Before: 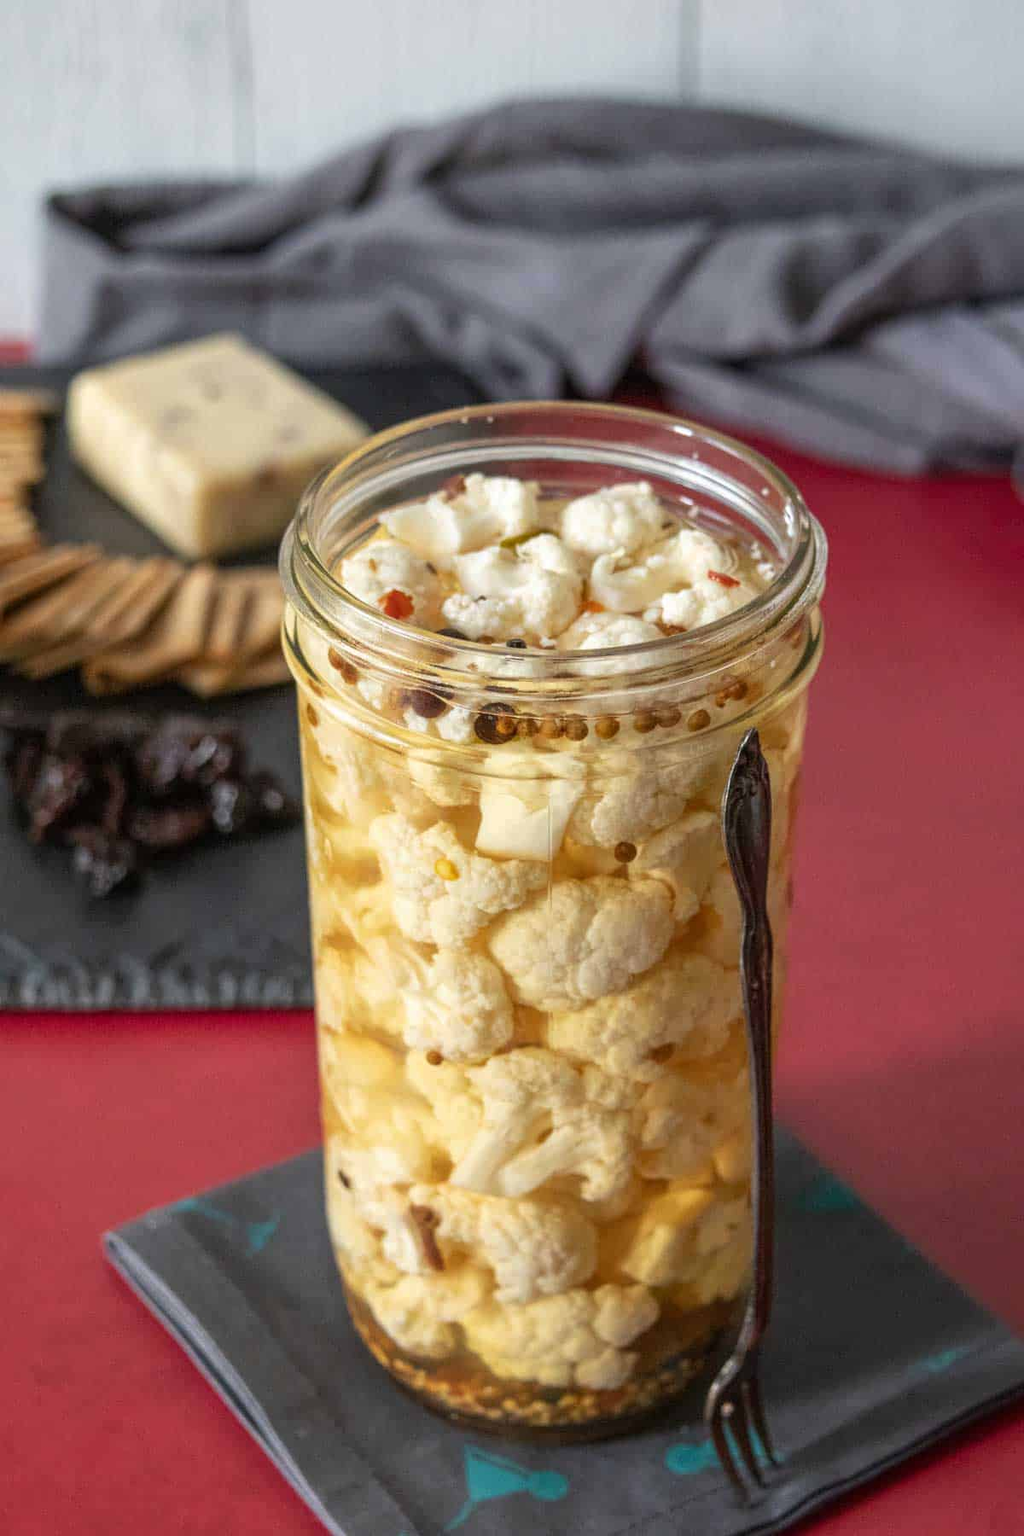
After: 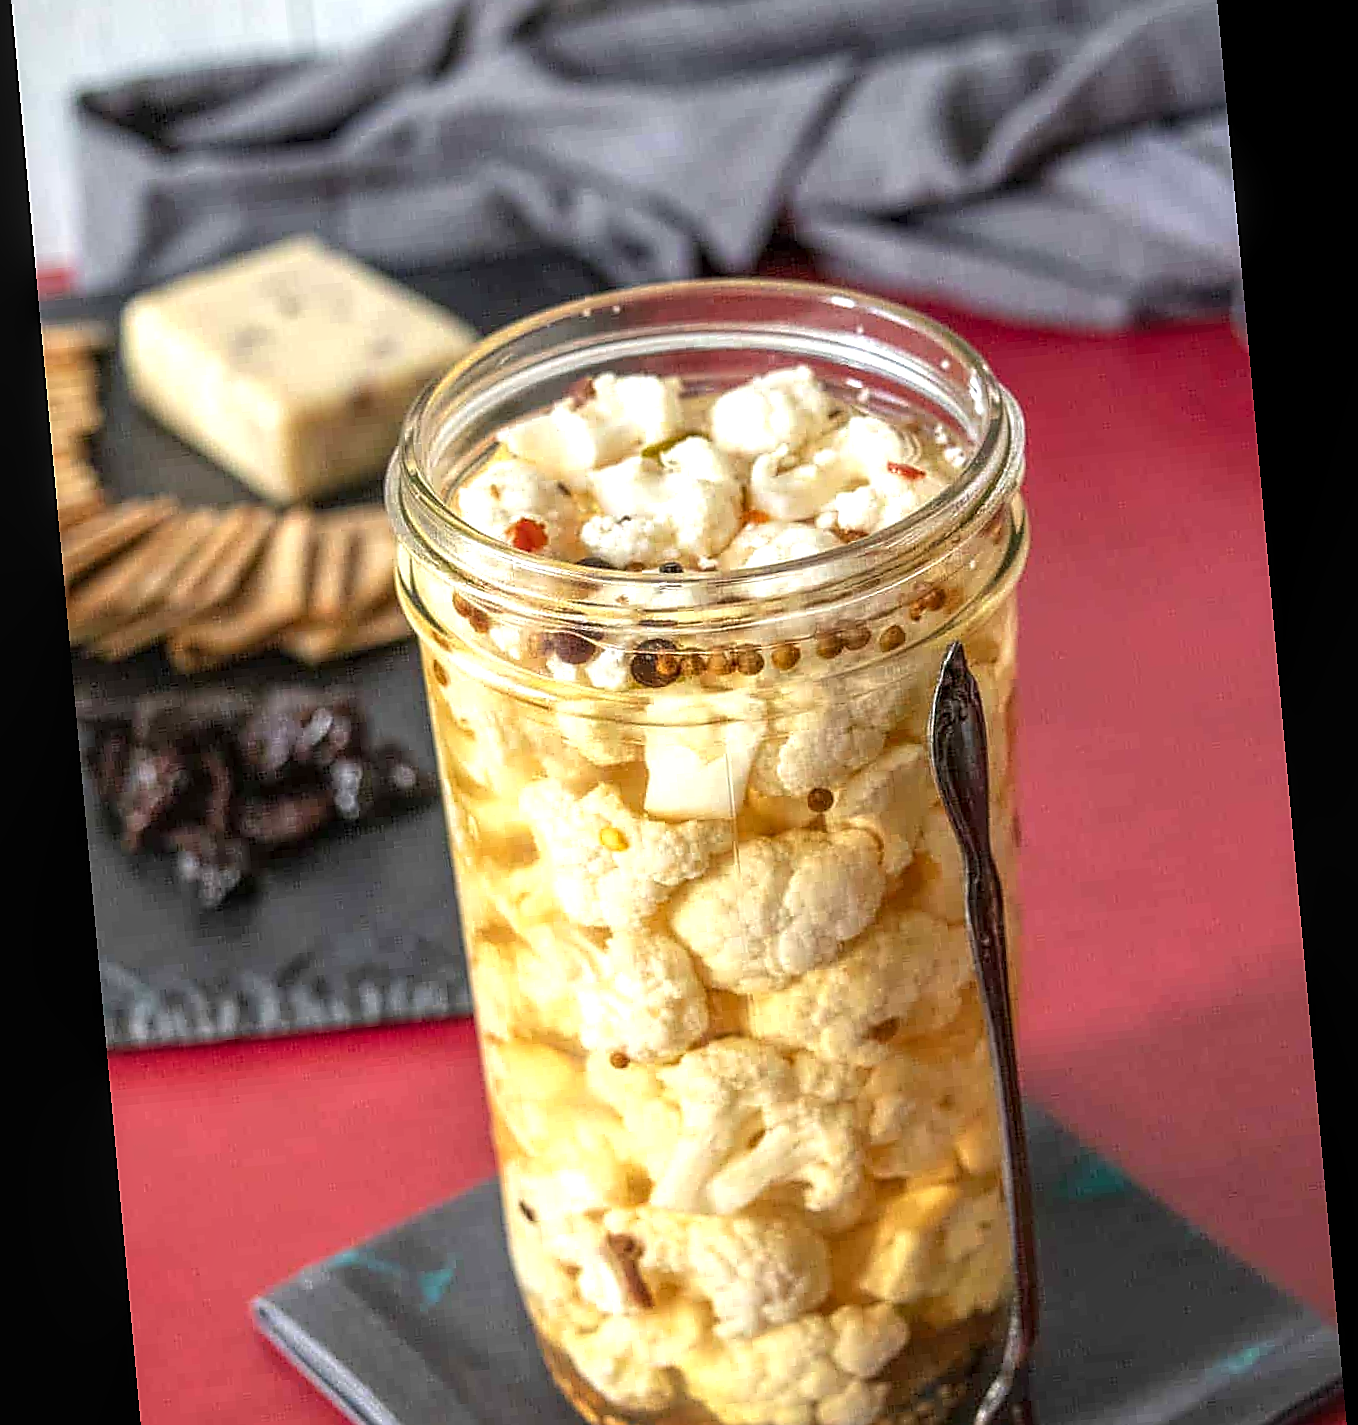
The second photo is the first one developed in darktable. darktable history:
crop and rotate: top 12.5%, bottom 12.5%
exposure: exposure 0.6 EV, compensate highlight preservation false
sharpen: radius 1.4, amount 1.25, threshold 0.7
rotate and perspective: rotation -5.2°, automatic cropping off
local contrast: on, module defaults
